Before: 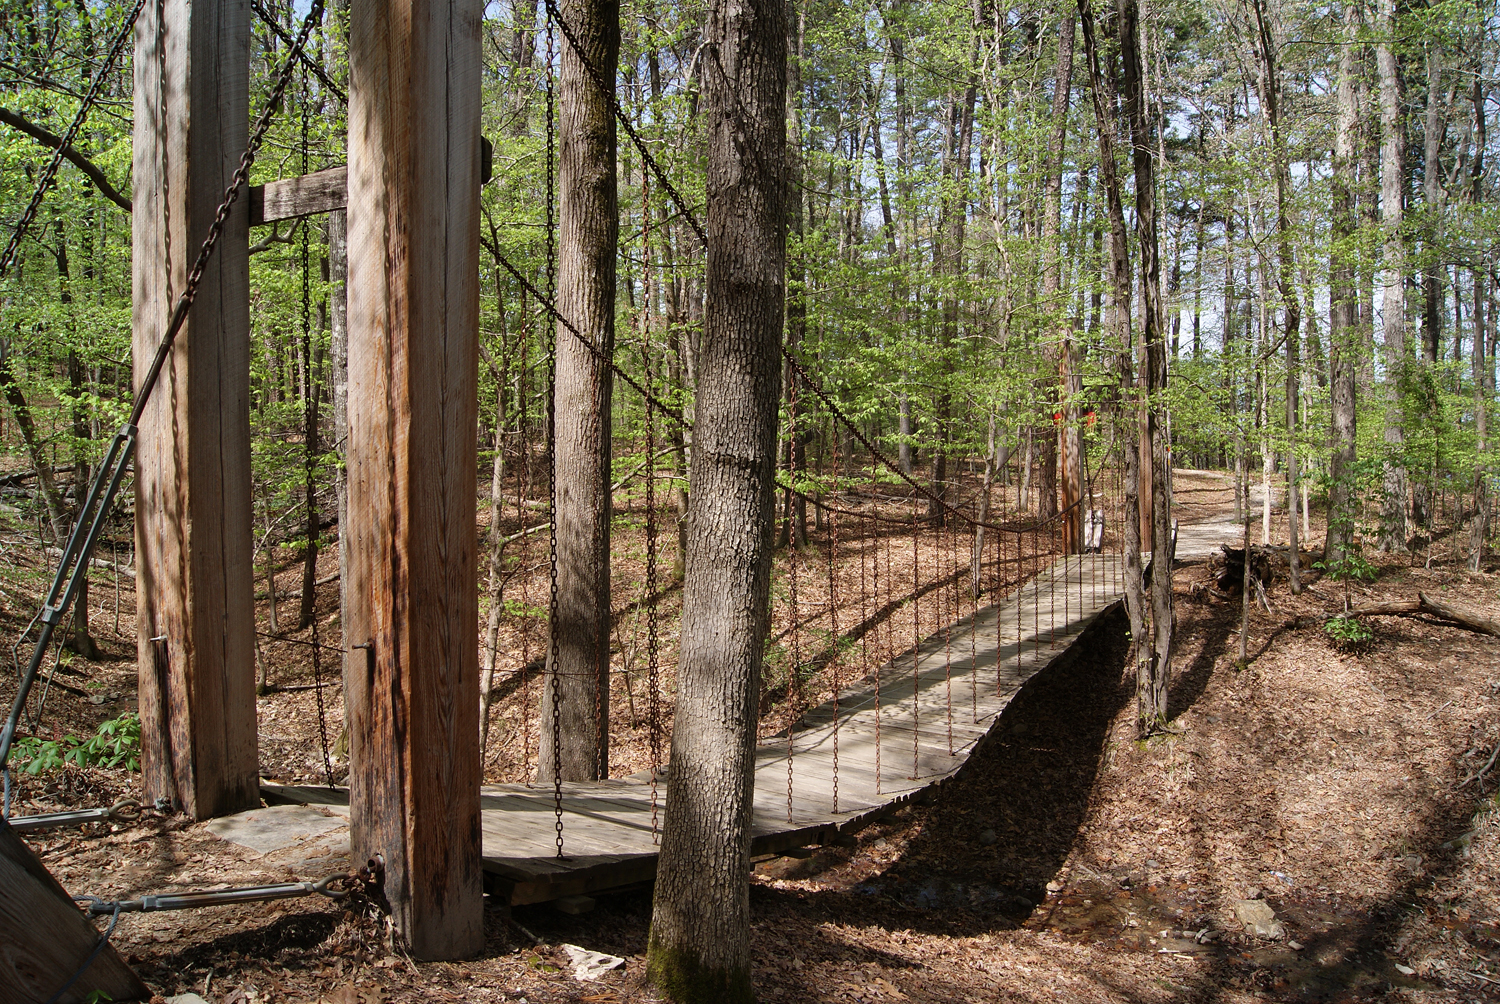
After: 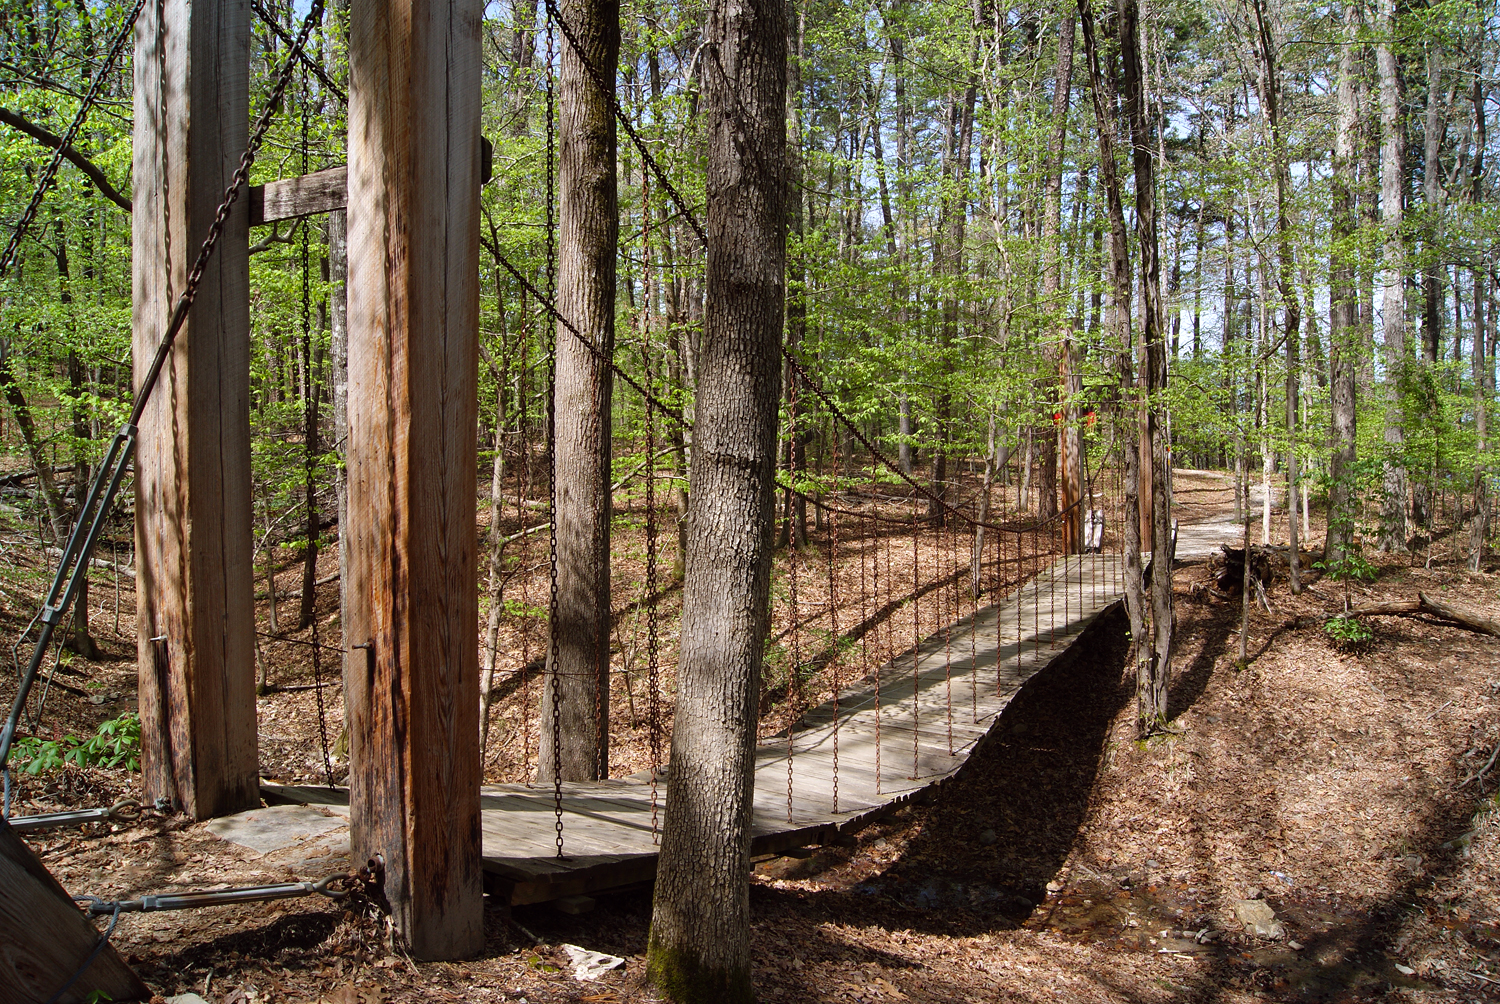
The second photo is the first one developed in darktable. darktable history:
white balance: red 0.982, blue 1.018
color calibration: illuminant same as pipeline (D50), adaptation none (bypass), gamut compression 1.72
color balance: lift [1, 1, 0.999, 1.001], gamma [1, 1.003, 1.005, 0.995], gain [1, 0.992, 0.988, 1.012], contrast 5%, output saturation 110%
